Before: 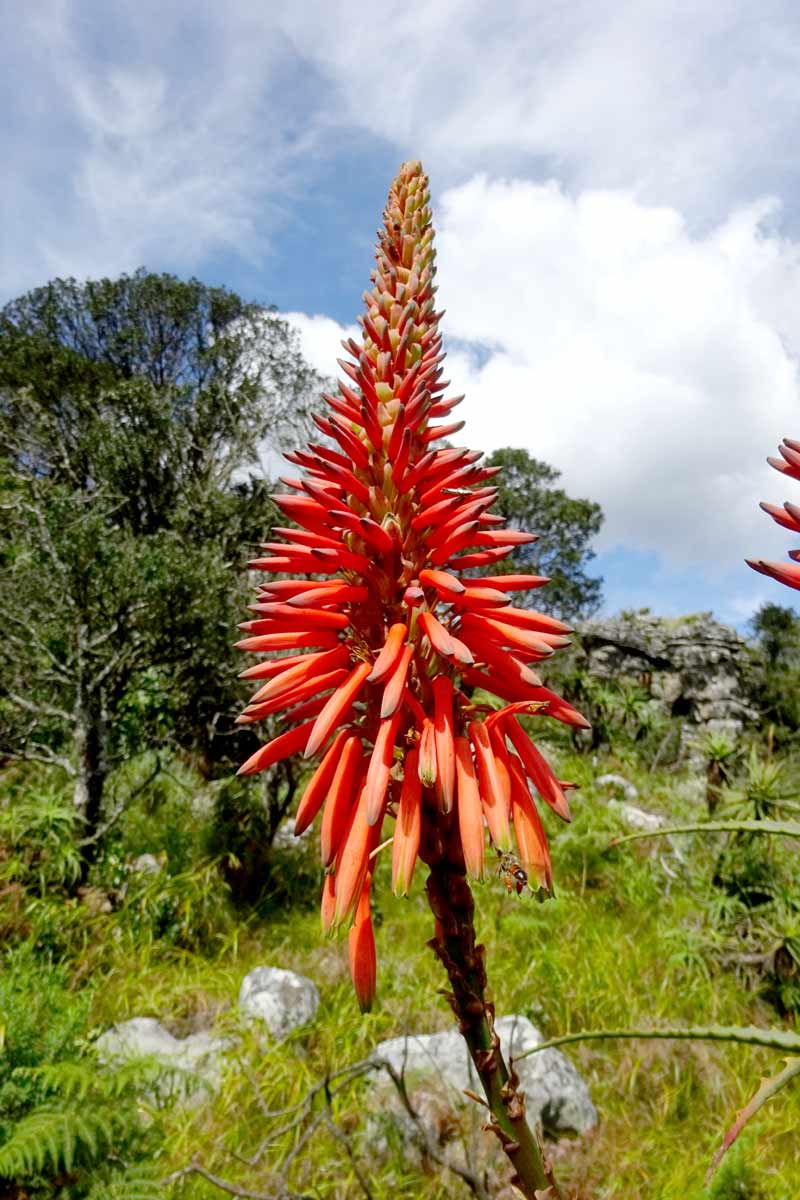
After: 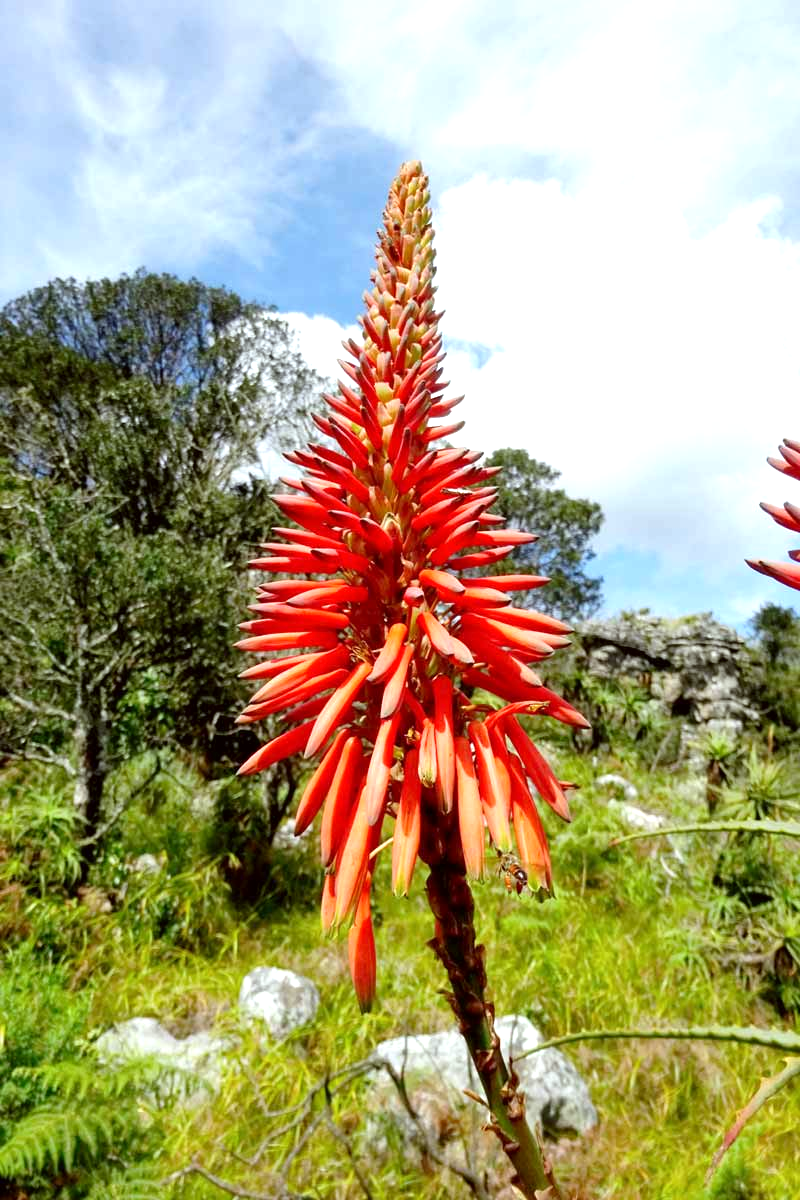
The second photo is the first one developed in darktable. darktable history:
exposure: exposure 0.6 EV, compensate highlight preservation false
color correction: highlights a* -2.73, highlights b* -2.09, shadows a* 2.41, shadows b* 2.73
